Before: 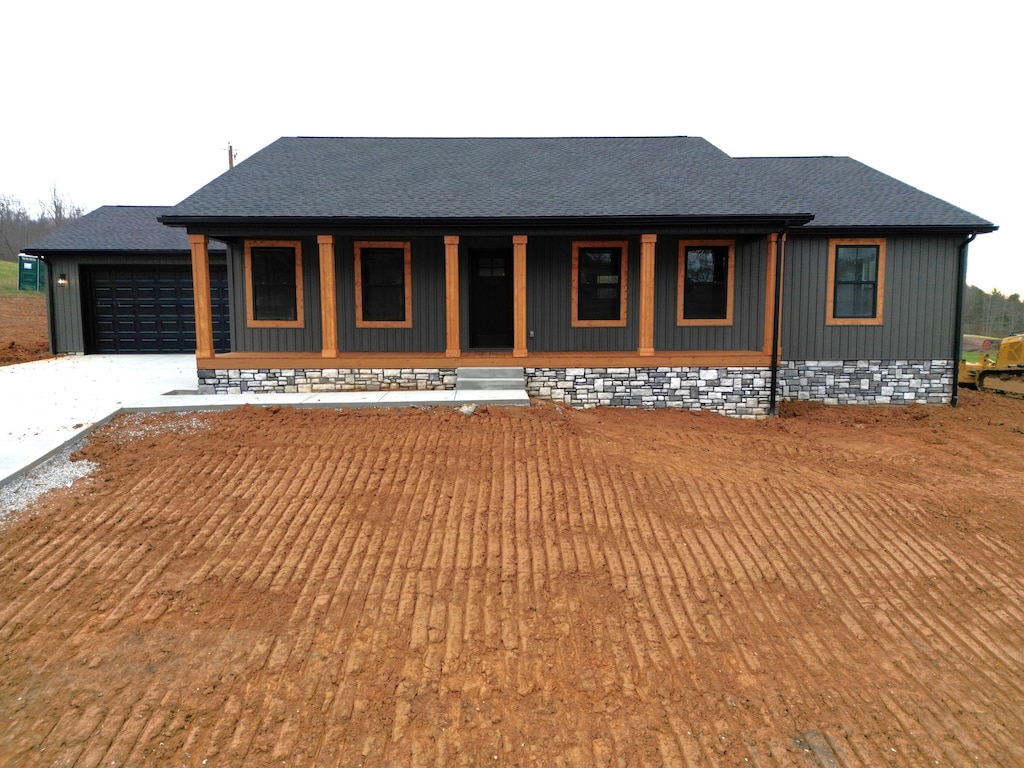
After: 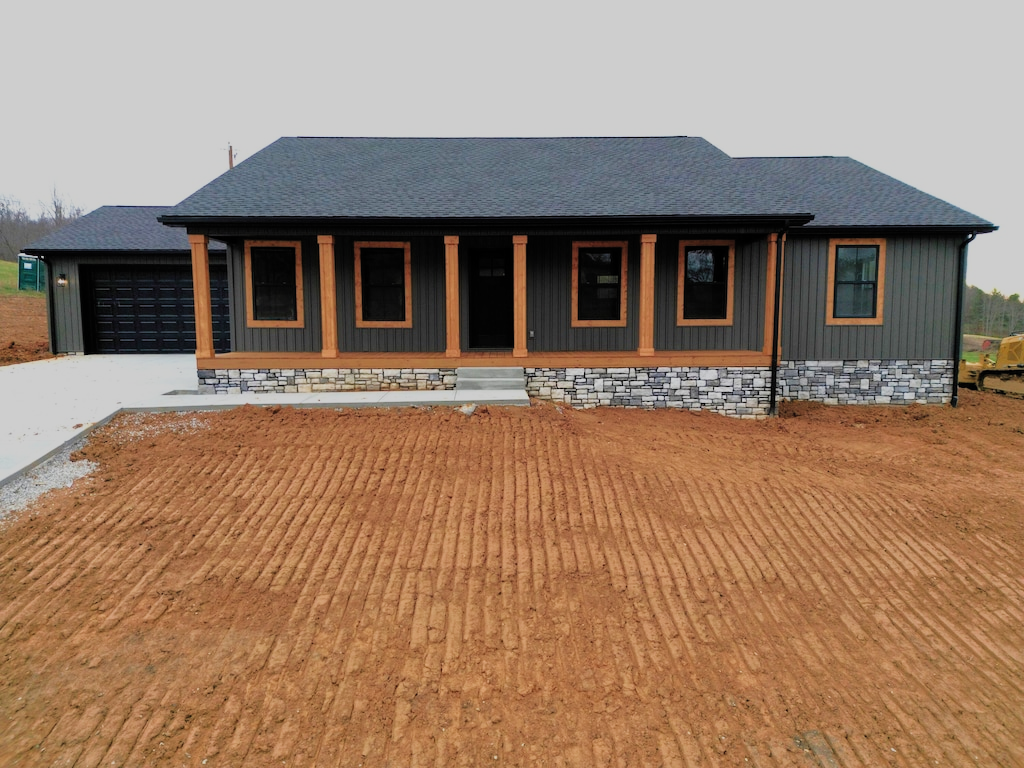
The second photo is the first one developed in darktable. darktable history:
filmic rgb: black relative exposure -7.65 EV, white relative exposure 4.56 EV, hardness 3.61, color science v5 (2021), contrast in shadows safe, contrast in highlights safe
velvia: on, module defaults
tone equalizer: edges refinement/feathering 500, mask exposure compensation -1.57 EV, preserve details no
